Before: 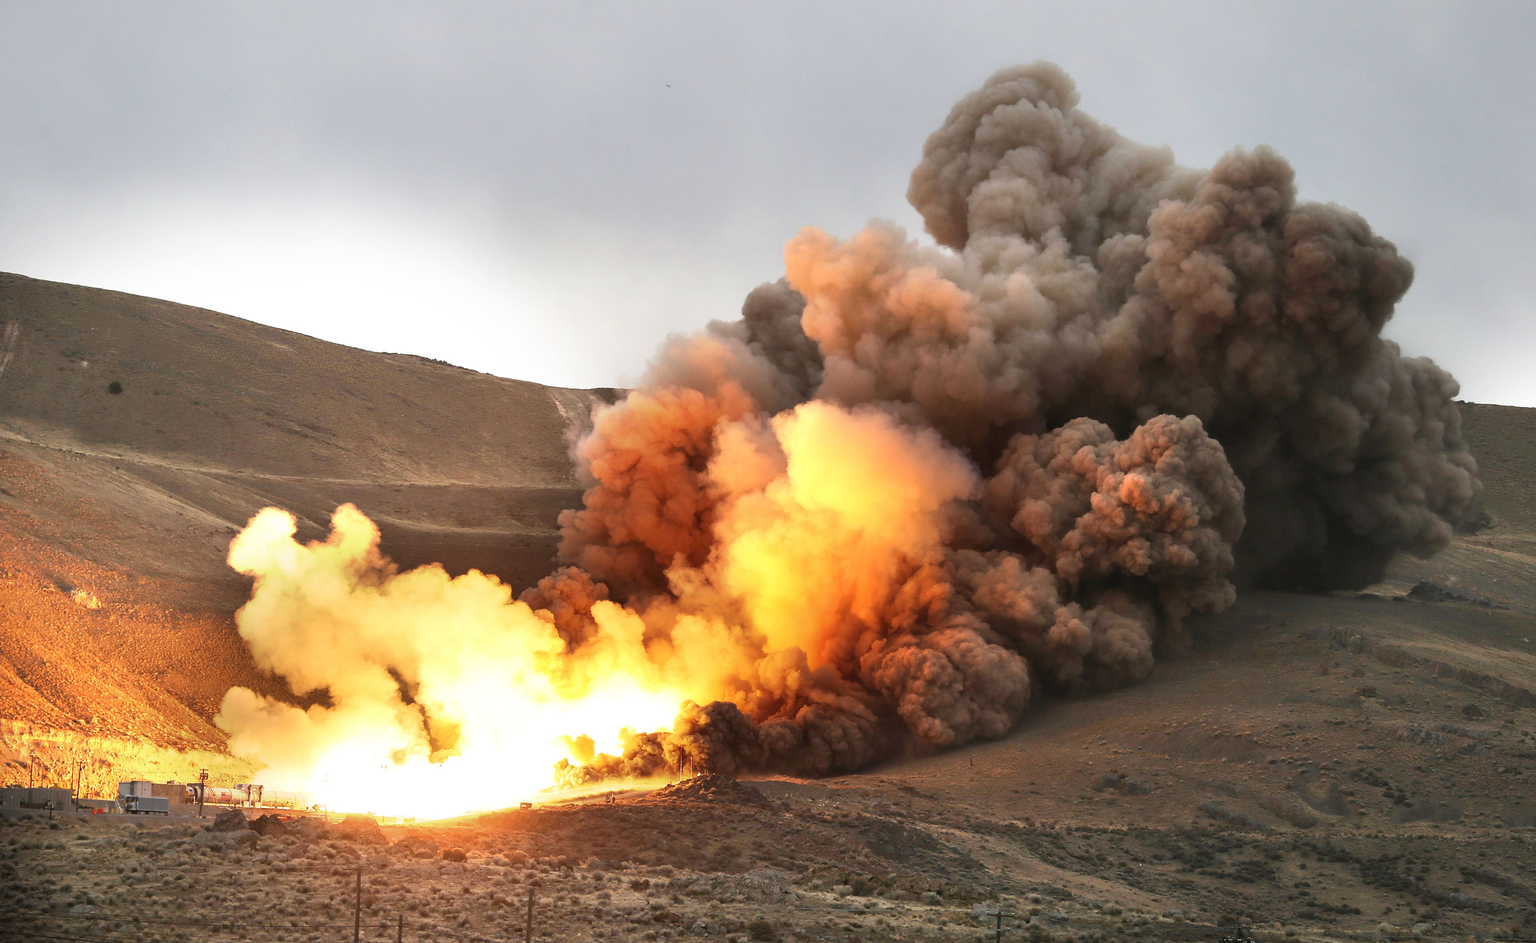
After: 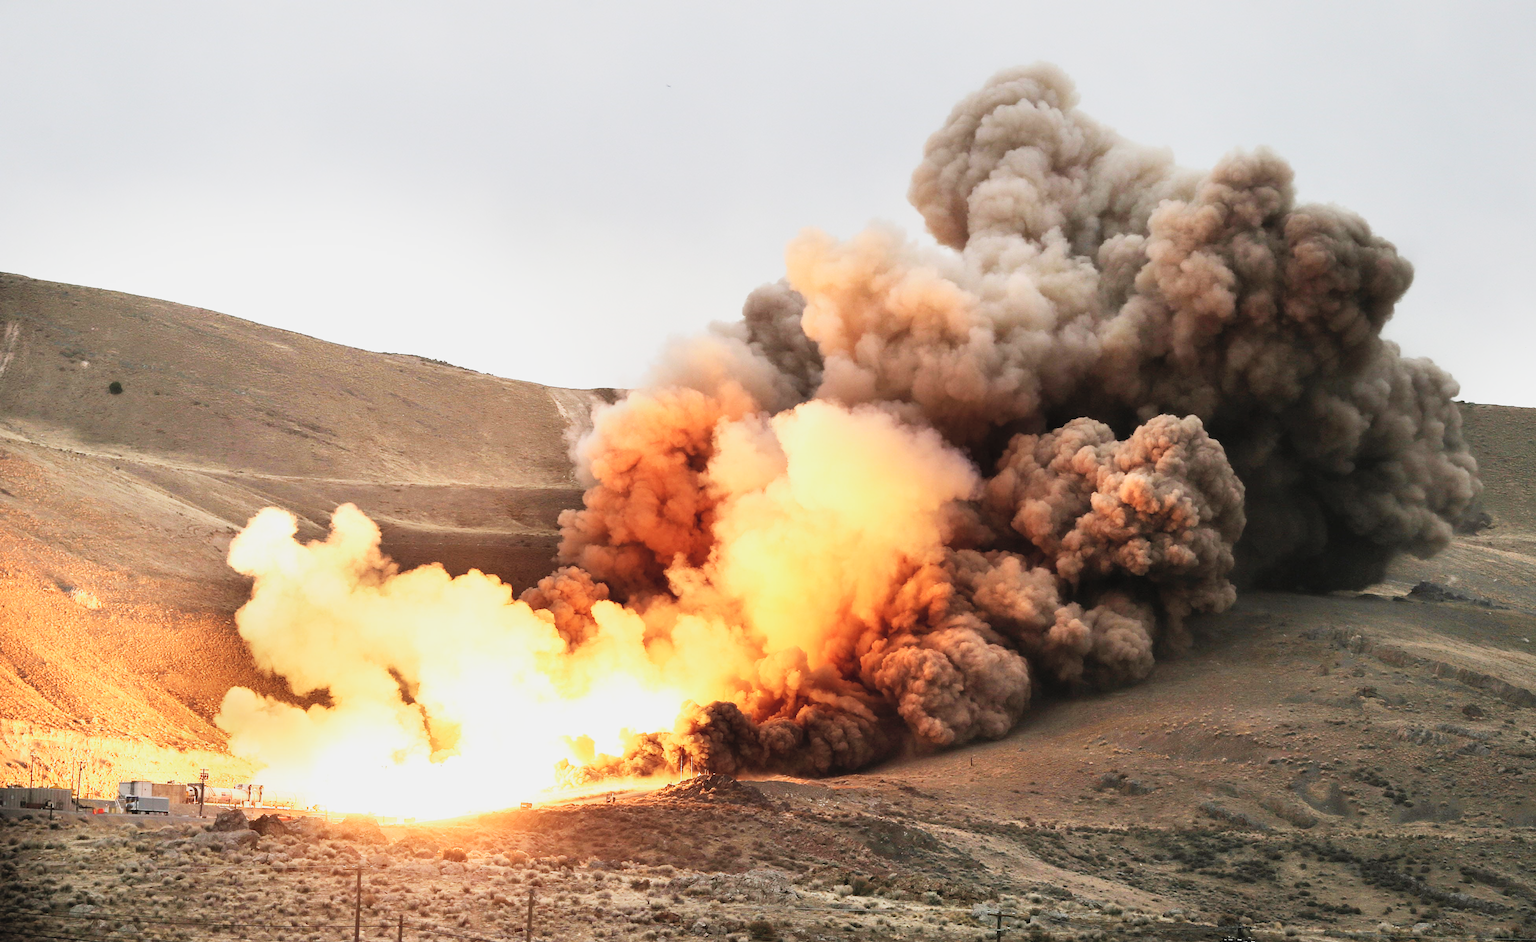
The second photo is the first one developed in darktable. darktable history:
contrast brightness saturation: contrast 0.14, brightness 0.21
sigmoid: contrast 1.6, skew -0.2, preserve hue 0%, red attenuation 0.1, red rotation 0.035, green attenuation 0.1, green rotation -0.017, blue attenuation 0.15, blue rotation -0.052, base primaries Rec2020
exposure: exposure 0.375 EV, compensate highlight preservation false
